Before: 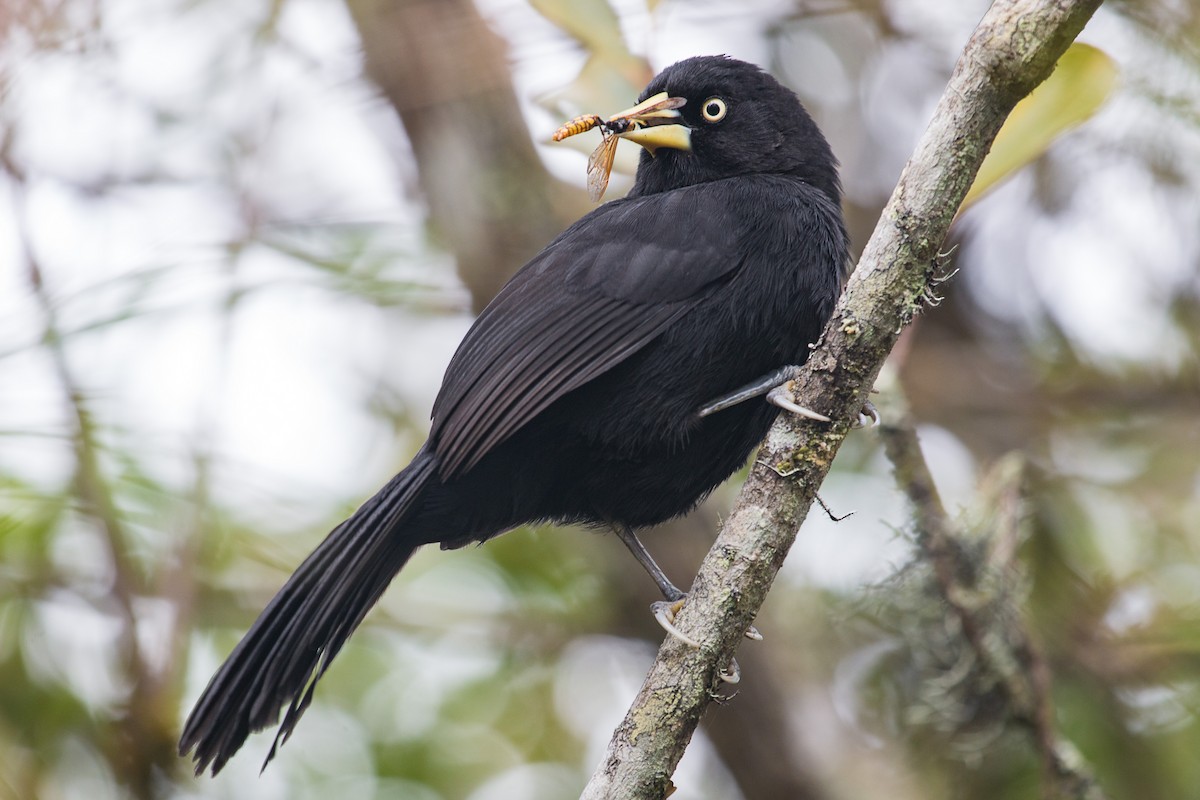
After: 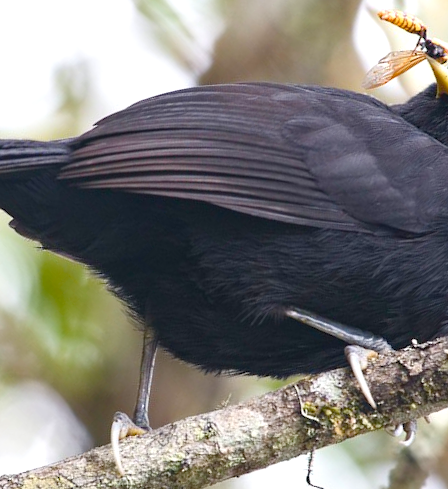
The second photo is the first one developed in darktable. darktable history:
color balance rgb: perceptual saturation grading › global saturation 20%, perceptual saturation grading › highlights -25.343%, perceptual saturation grading › shadows 49.94%, global vibrance 9.932%
crop and rotate: angle -45.04°, top 16.094%, right 0.922%, bottom 11.758%
exposure: exposure 0.61 EV, compensate highlight preservation false
